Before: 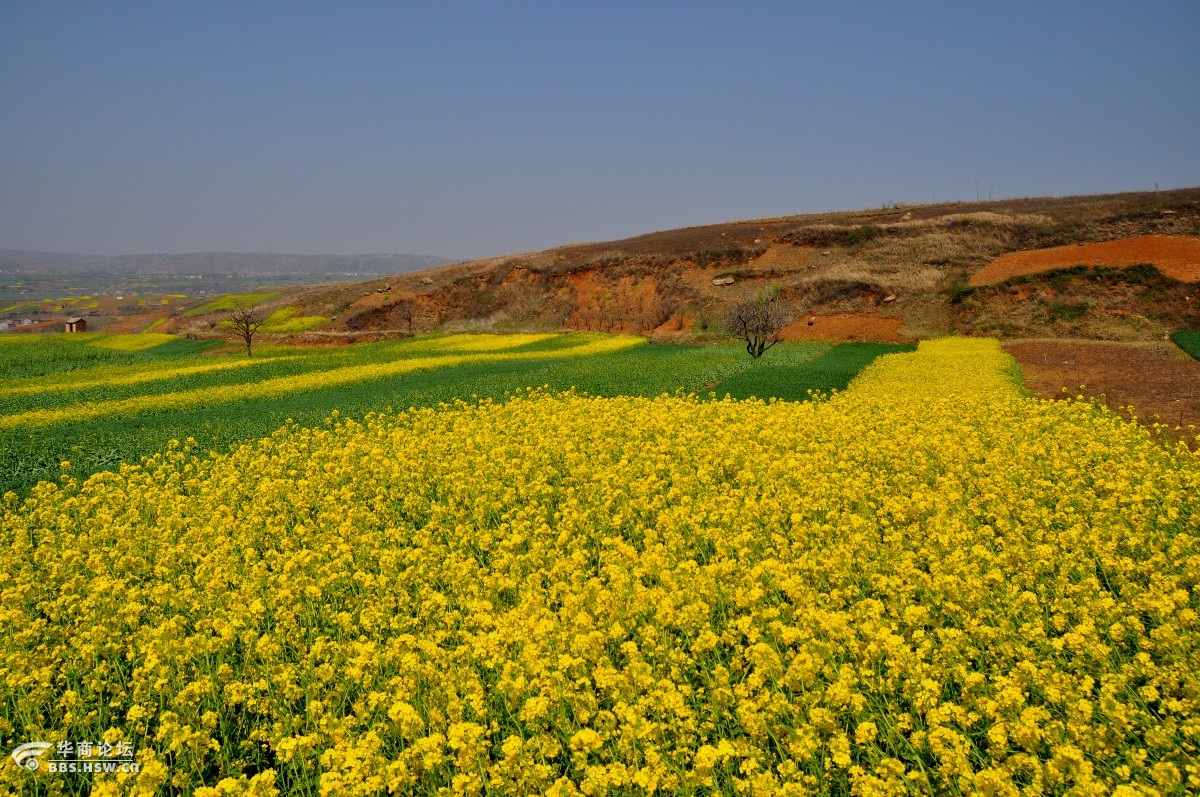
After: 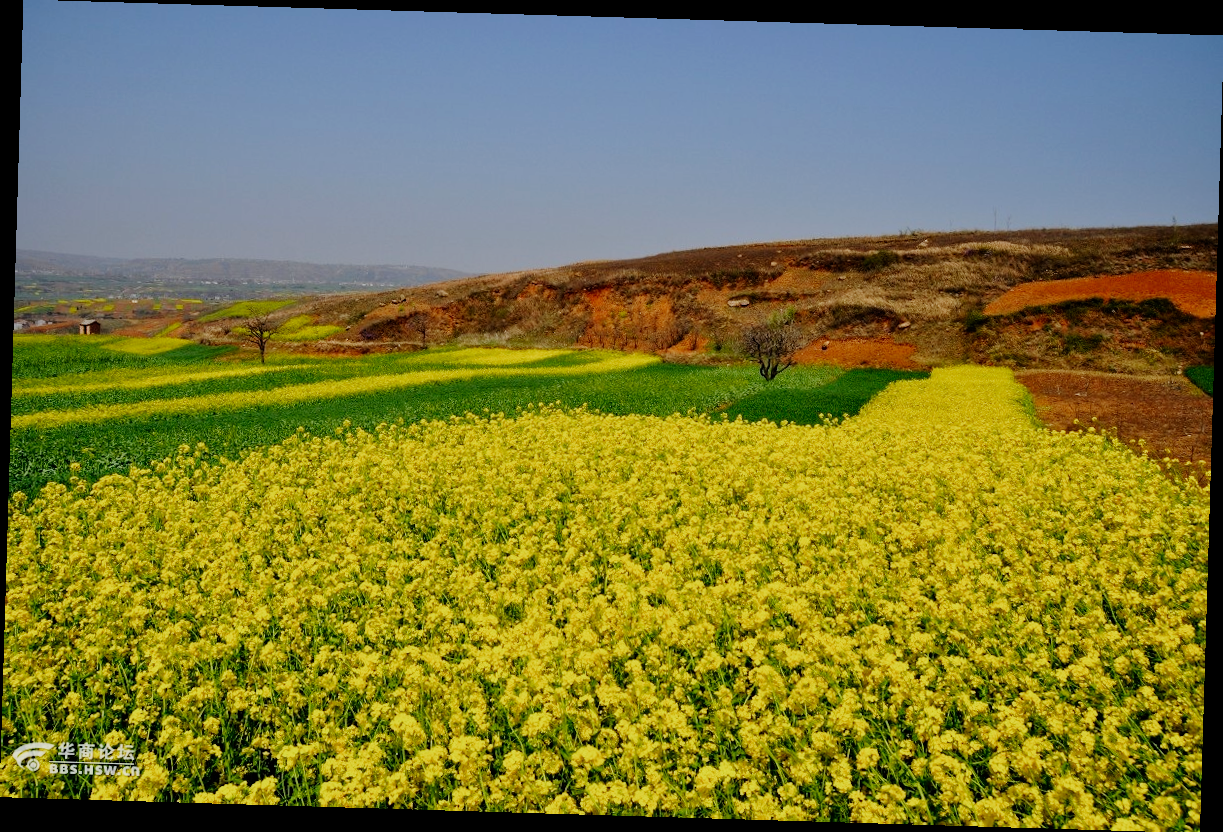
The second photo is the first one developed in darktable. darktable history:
exposure: exposure 0.2 EV, compensate highlight preservation false
rotate and perspective: rotation 1.72°, automatic cropping off
white balance: red 0.982, blue 1.018
sigmoid: skew -0.2, preserve hue 0%, red attenuation 0.1, red rotation 0.035, green attenuation 0.1, green rotation -0.017, blue attenuation 0.15, blue rotation -0.052, base primaries Rec2020
contrast brightness saturation: contrast 0.04, saturation 0.07
